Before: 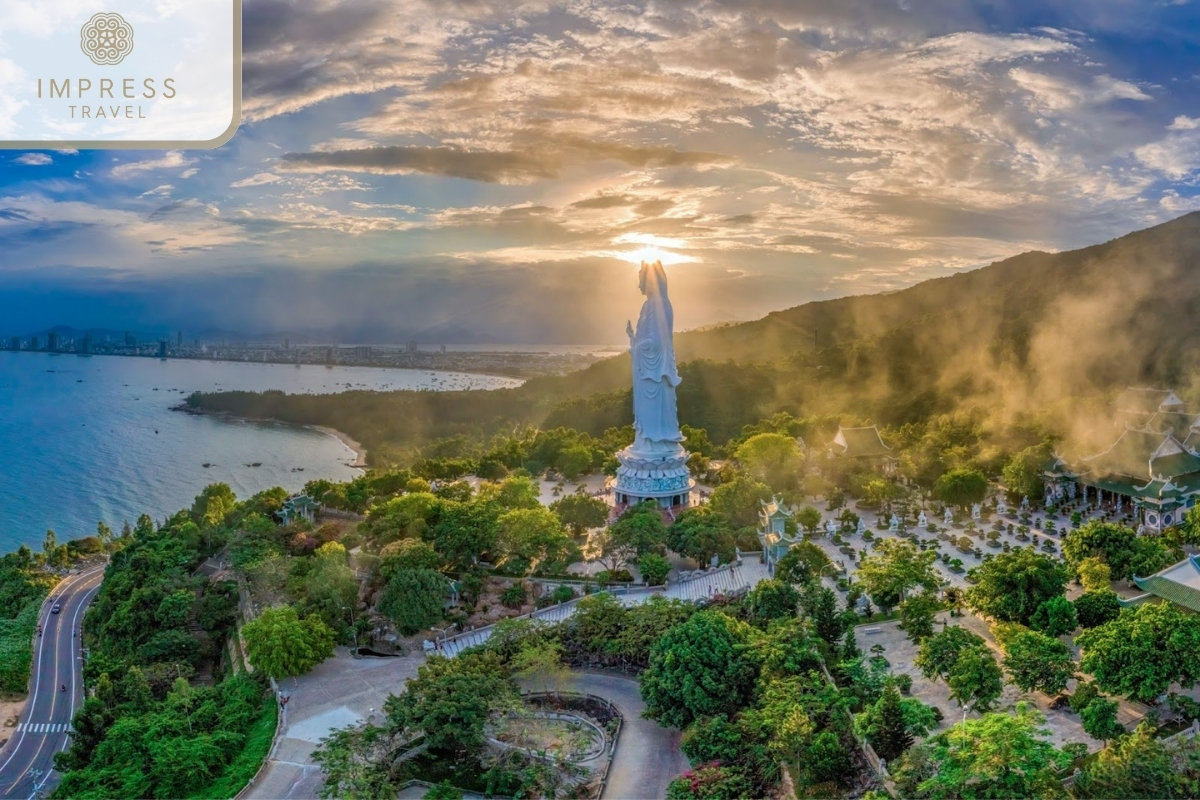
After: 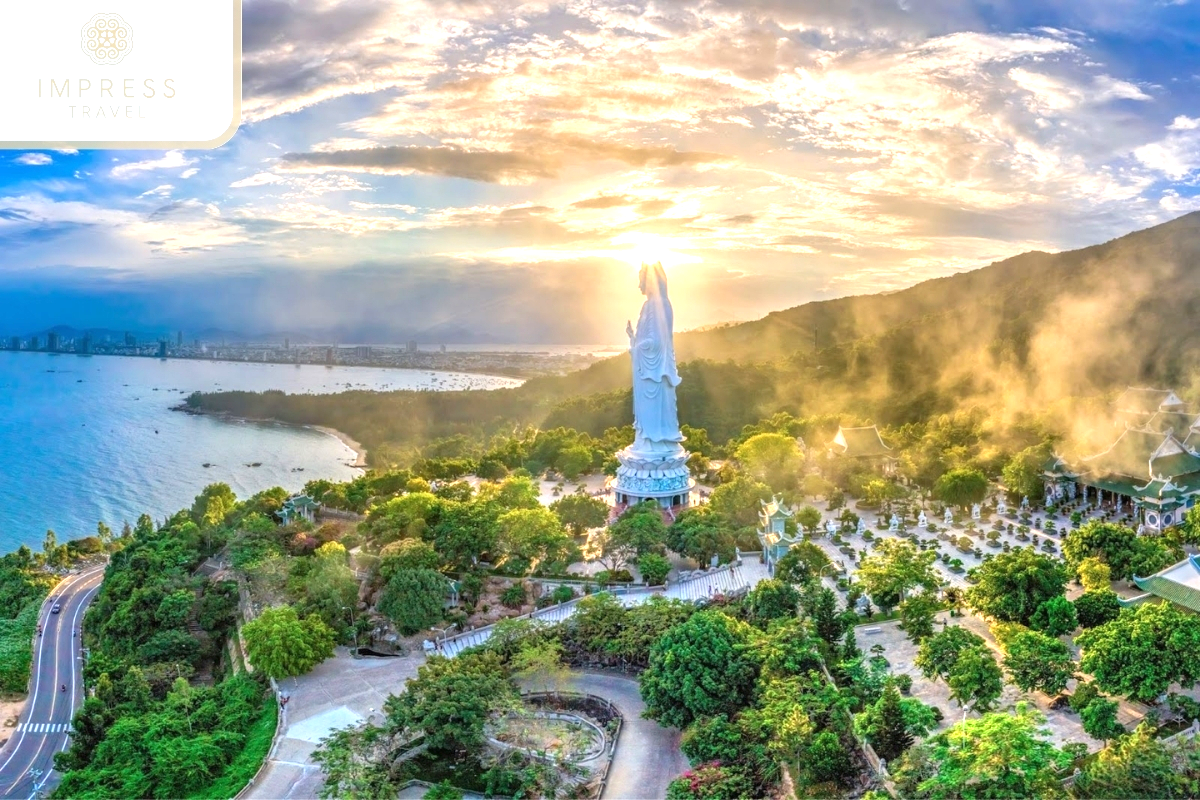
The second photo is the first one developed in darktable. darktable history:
exposure: black level correction 0, exposure 1.106 EV, compensate exposure bias true, compensate highlight preservation false
